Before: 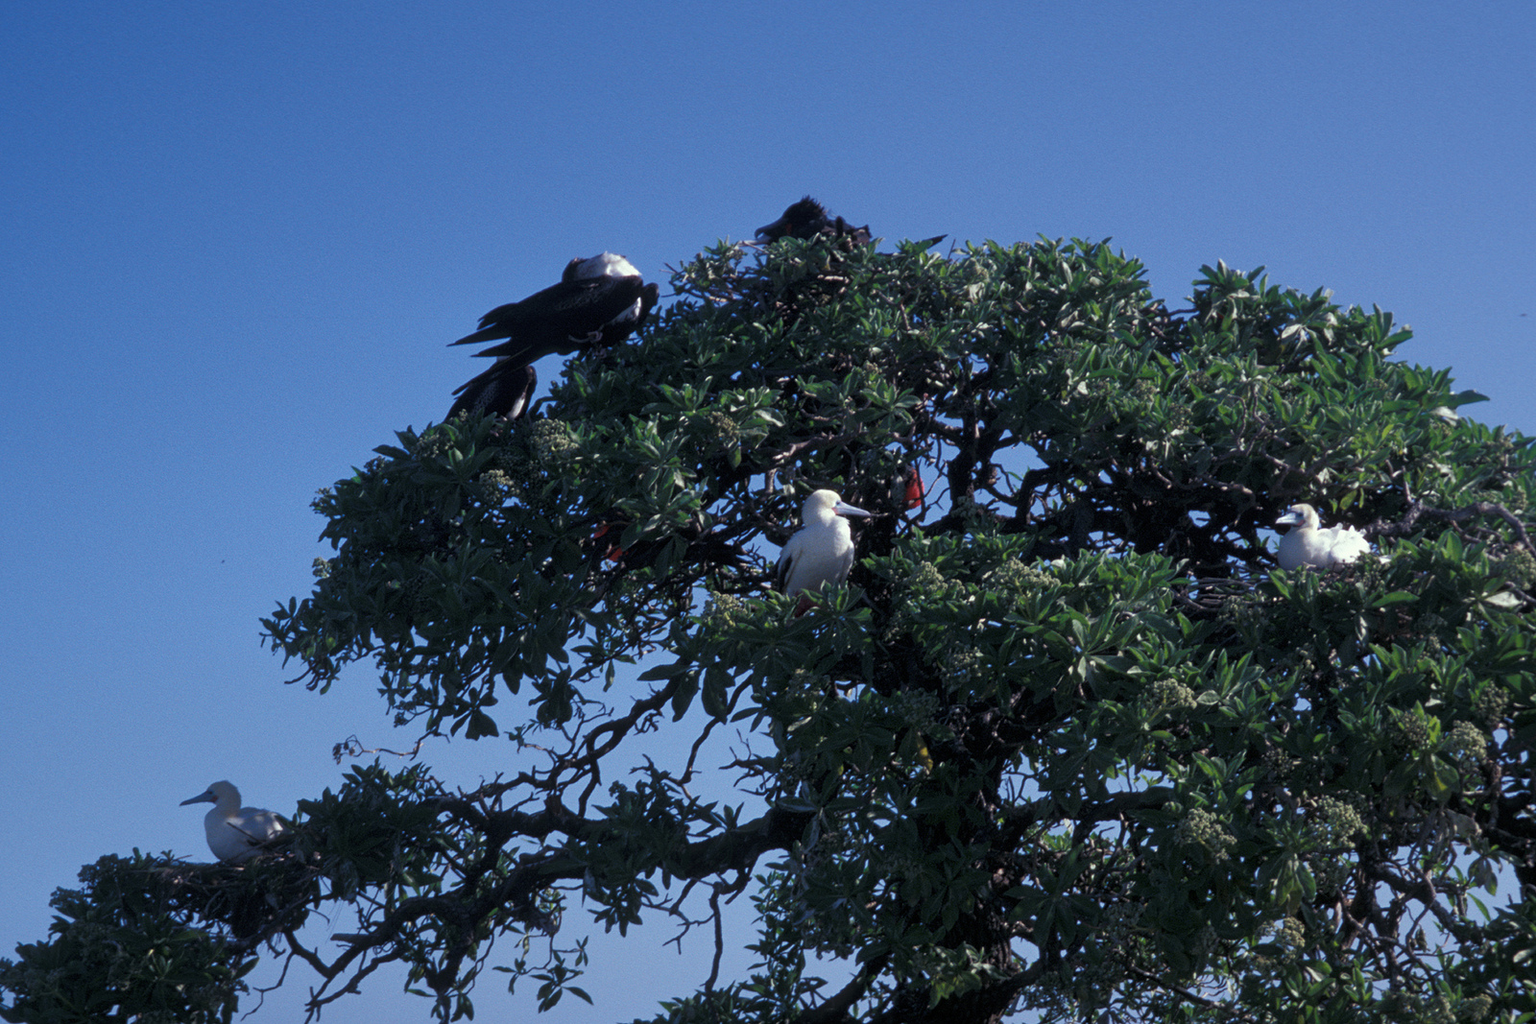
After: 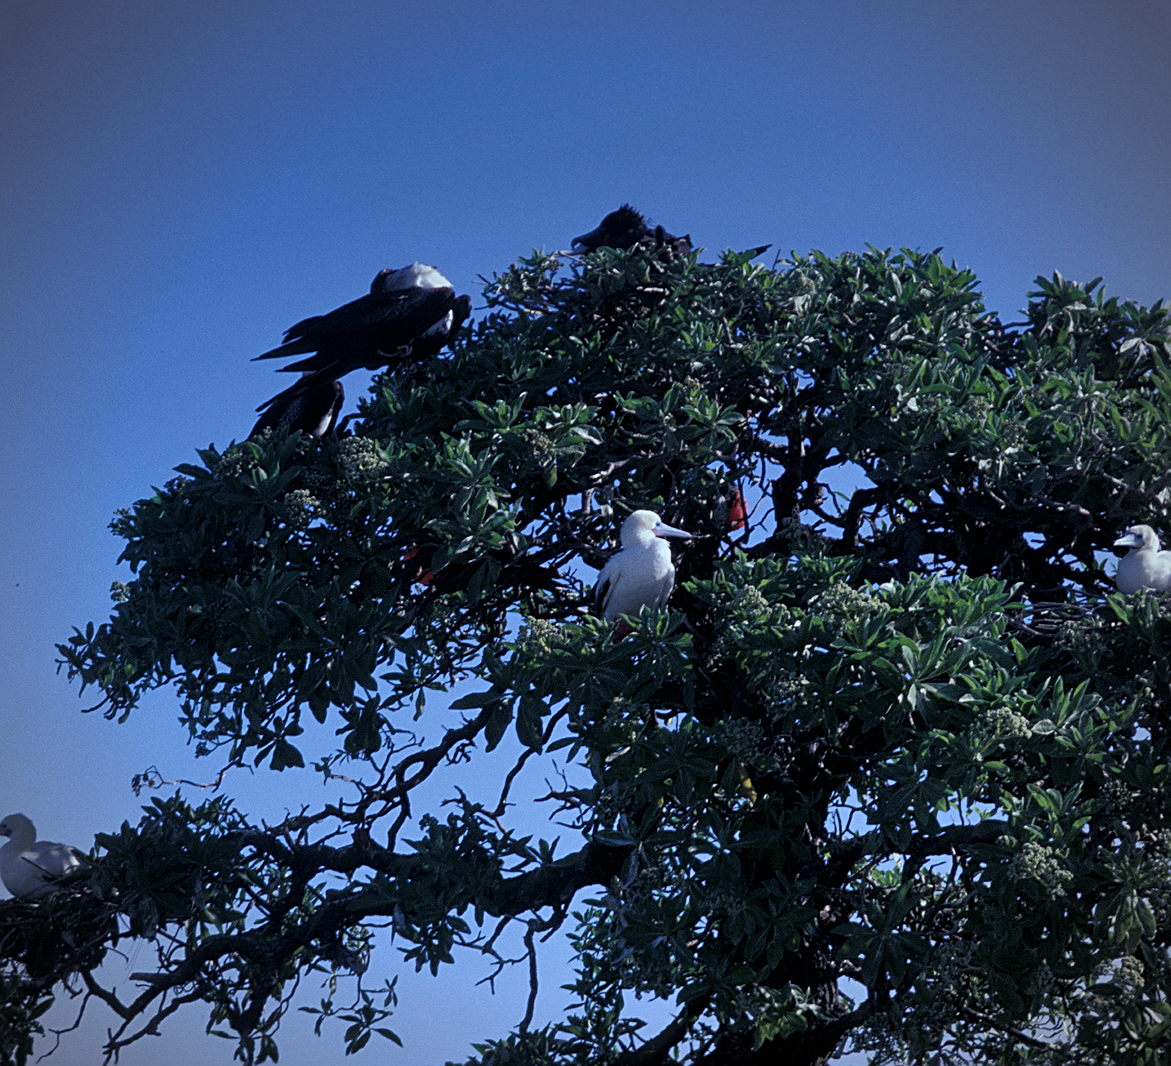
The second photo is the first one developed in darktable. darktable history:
exposure: compensate highlight preservation false
vignetting: on, module defaults
white balance: red 0.931, blue 1.11
graduated density: on, module defaults
sharpen: on, module defaults
color correction: highlights a* -0.137, highlights b* 0.137
shadows and highlights: radius 125.46, shadows 30.51, highlights -30.51, low approximation 0.01, soften with gaussian
crop: left 13.443%, right 13.31%
